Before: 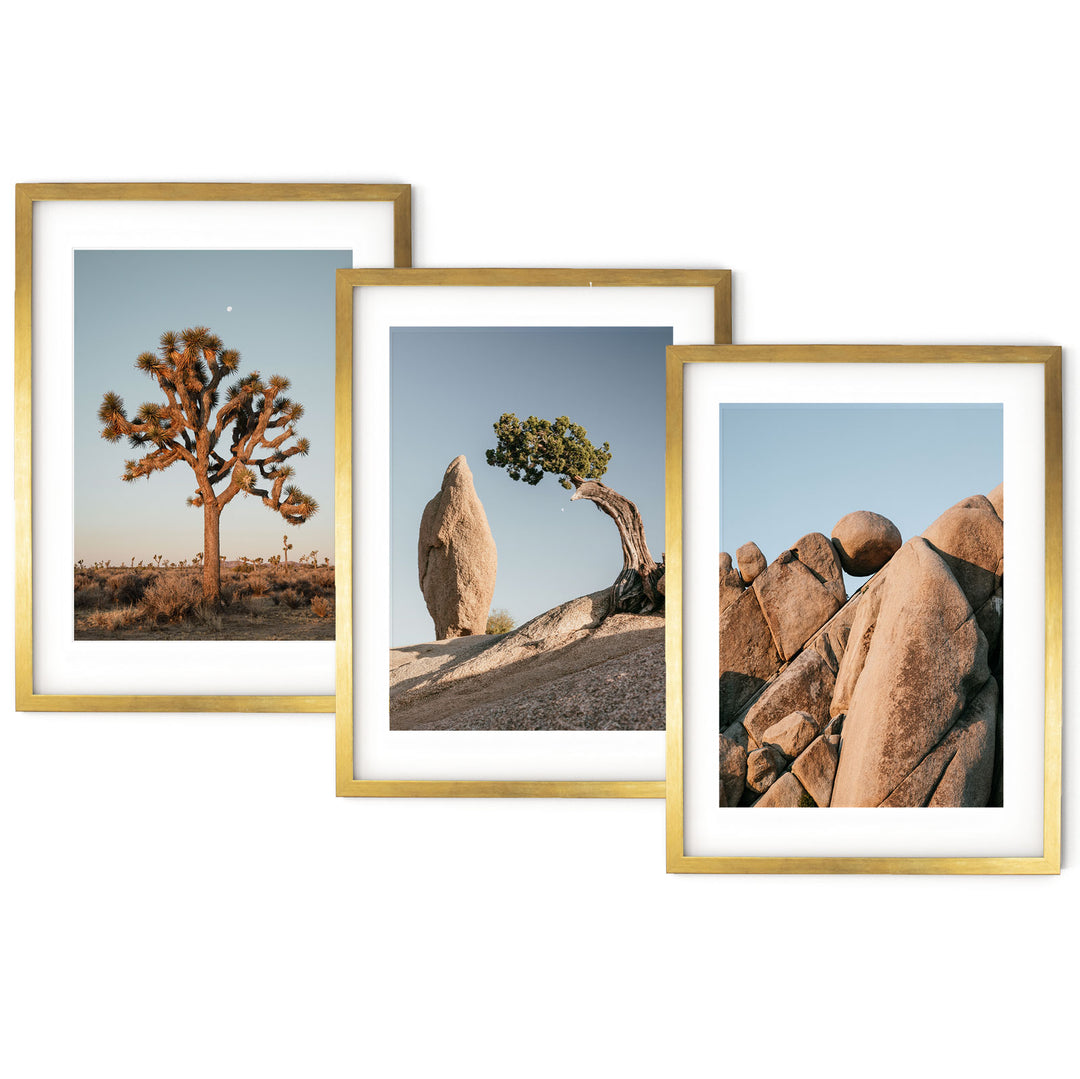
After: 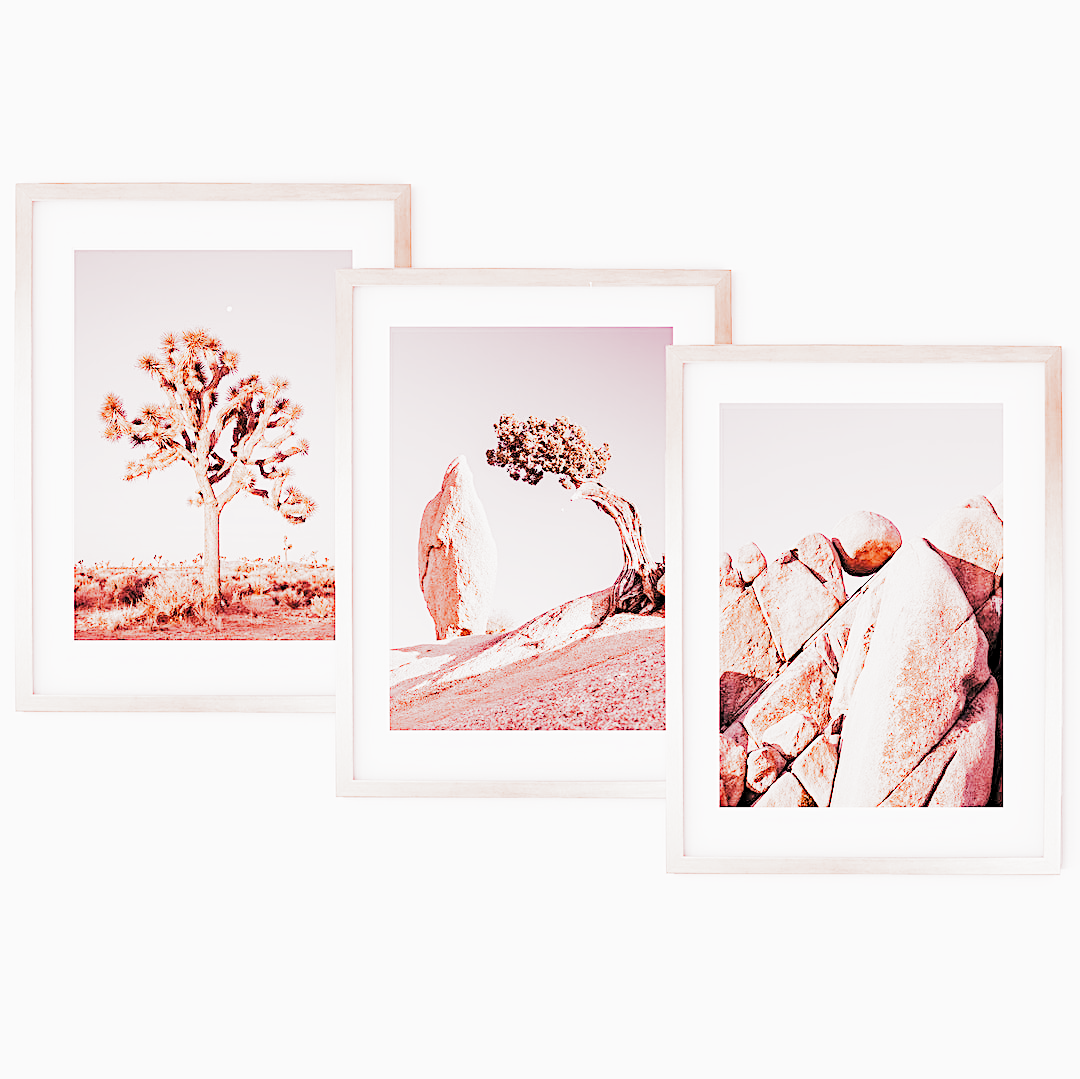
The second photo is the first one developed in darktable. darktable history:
sharpen: on, module defaults
exposure: exposure 0.64 EV, compensate highlight preservation false
white balance: red 3.121, blue 1.419
filmic: grey point source 9.28, black point source -5.14, white point source 5.67, grey point target 18, white point target 100, output power 2.2, latitude stops 2, contrast 1.5, saturation 100, global saturation 100
